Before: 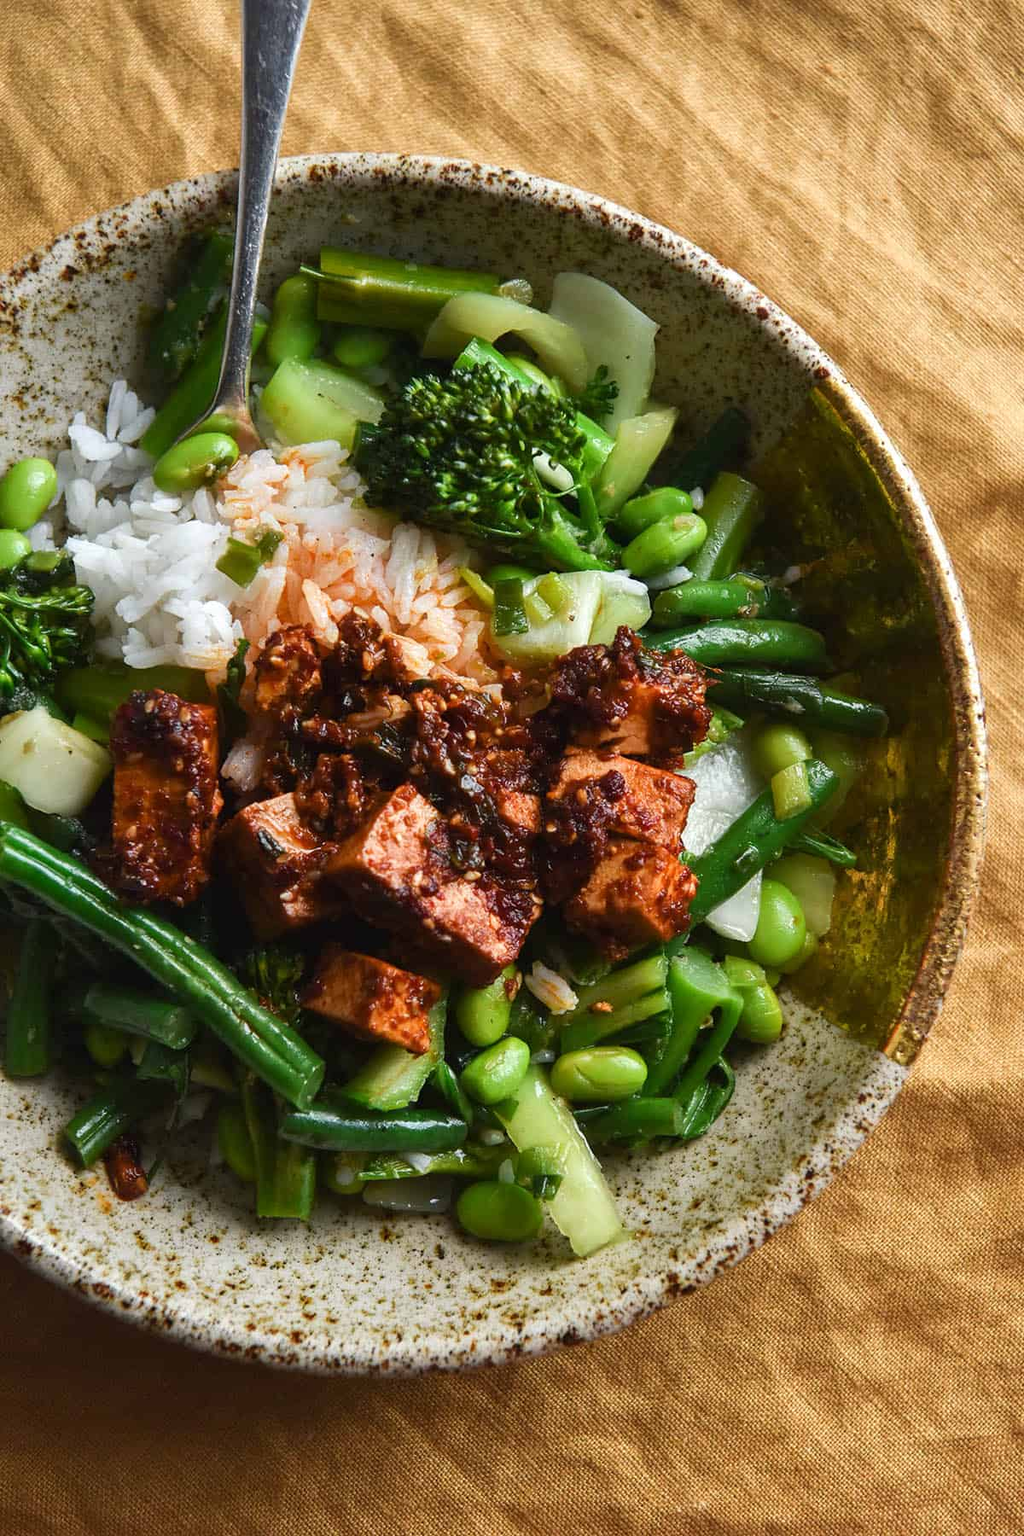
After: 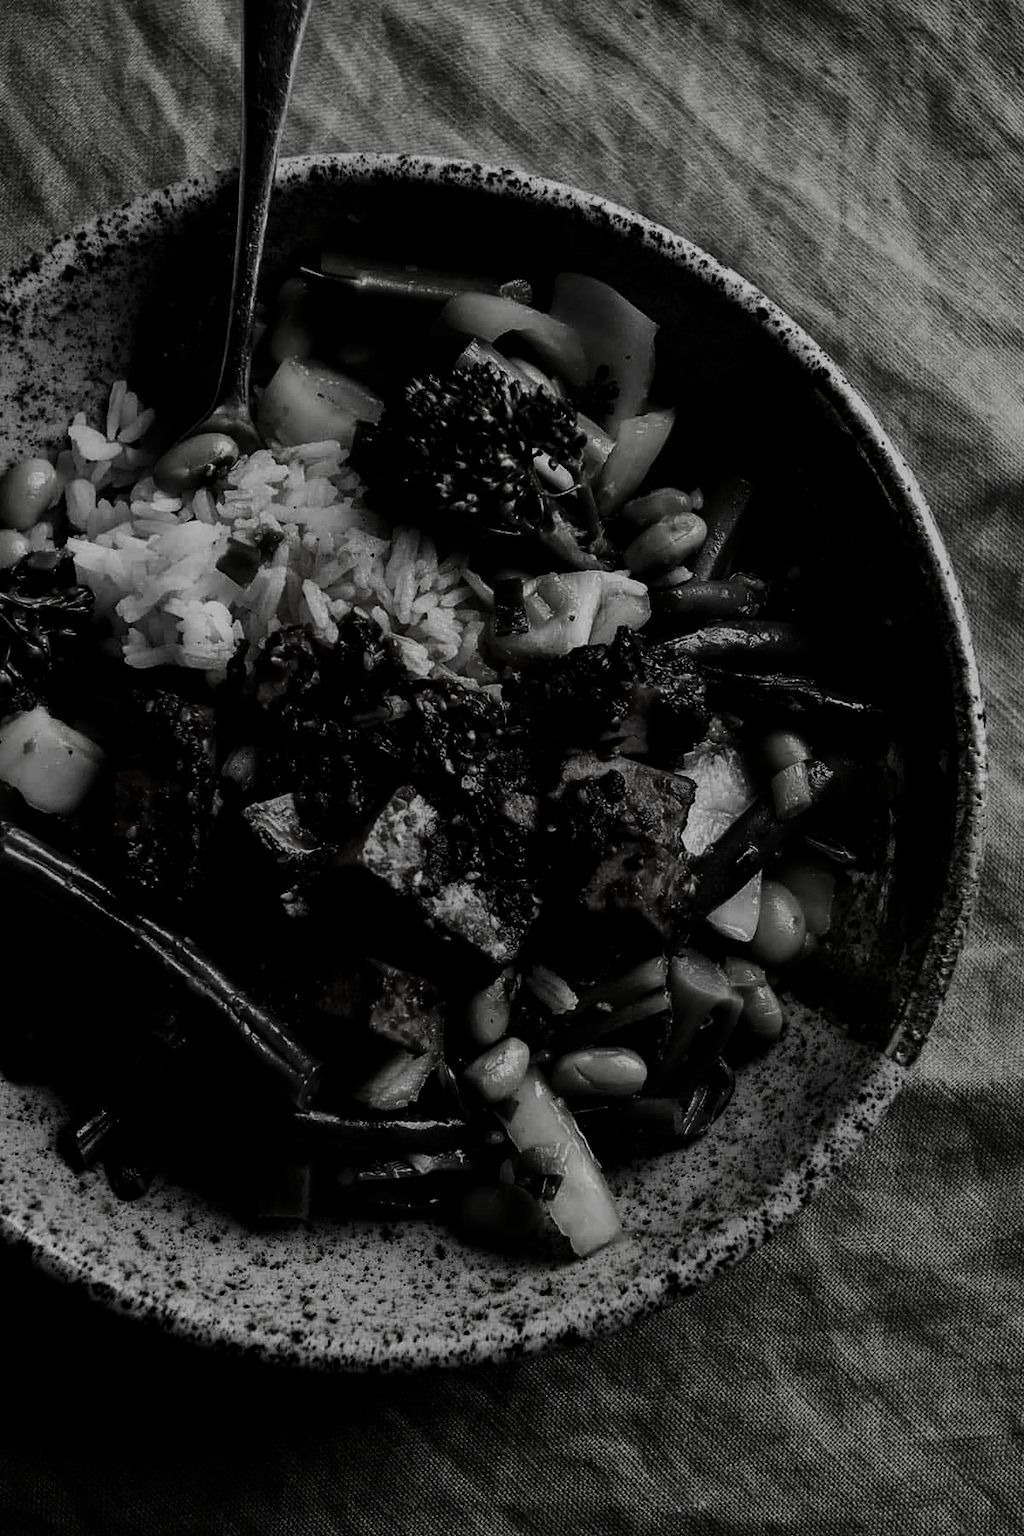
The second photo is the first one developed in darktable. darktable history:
filmic rgb: black relative exposure -5.05 EV, white relative exposure 3.99 EV, hardness 2.89, contrast 1.299, highlights saturation mix -29.21%, color science v6 (2022)
contrast brightness saturation: contrast 0.022, brightness -0.994, saturation -0.989
